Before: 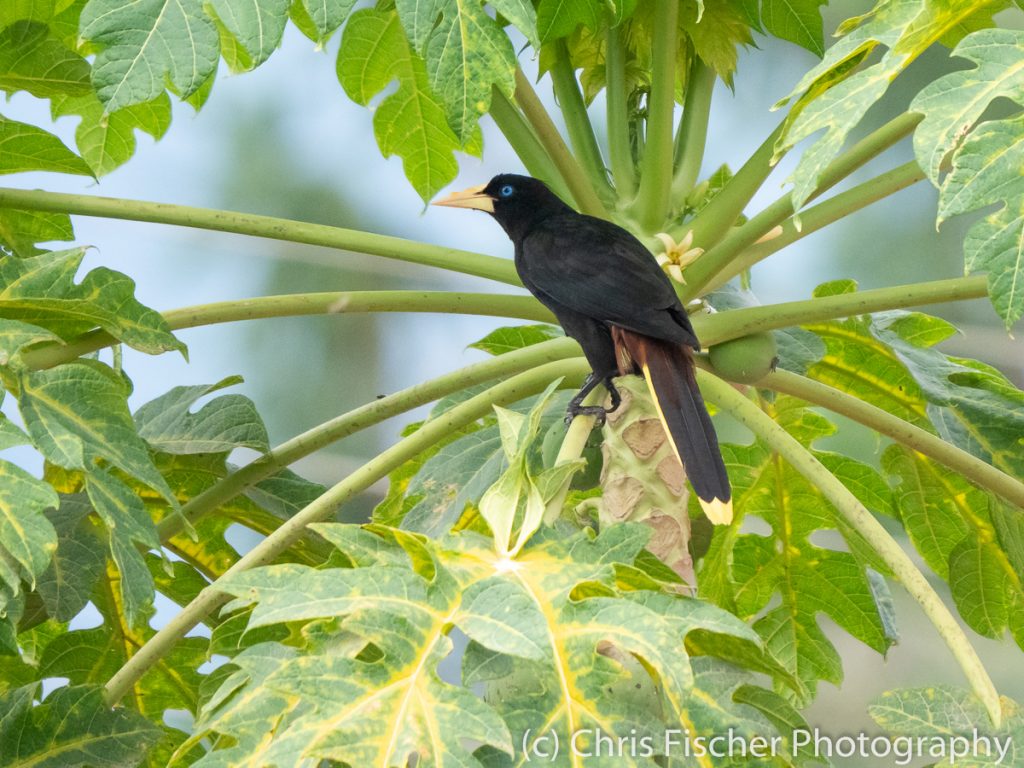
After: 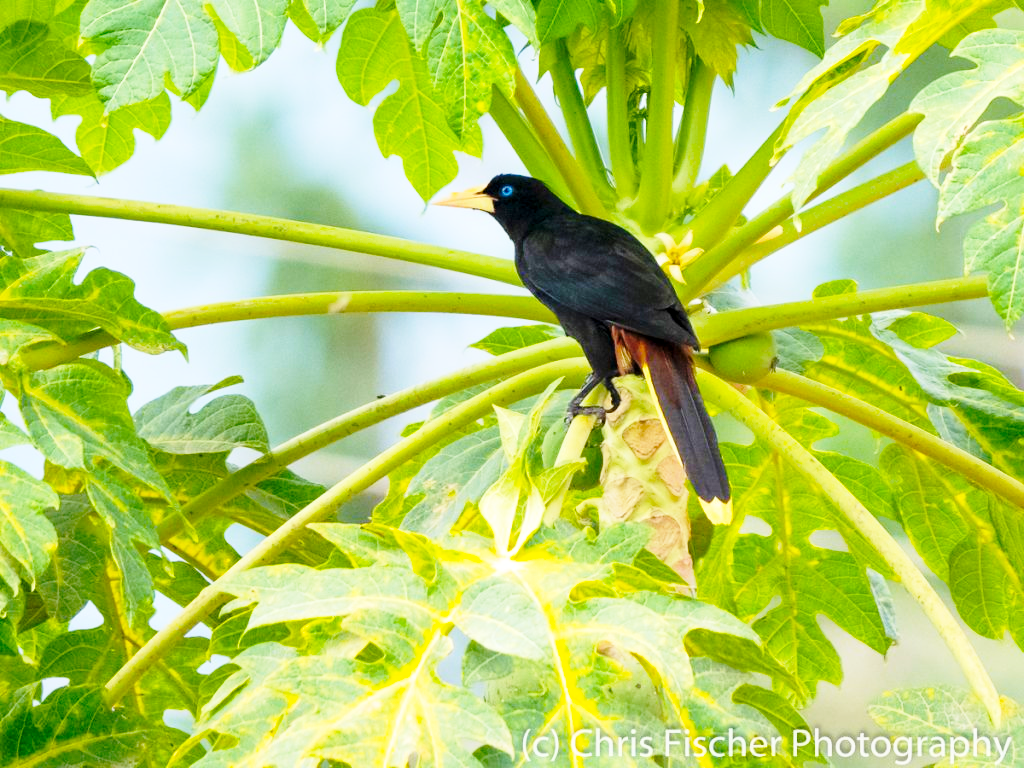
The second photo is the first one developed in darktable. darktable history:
color balance rgb: perceptual saturation grading › global saturation 30%, global vibrance 20%
exposure: black level correction 0.005, exposure 0.014 EV, compensate highlight preservation false
tone equalizer: on, module defaults
base curve: curves: ch0 [(0, 0) (0.028, 0.03) (0.121, 0.232) (0.46, 0.748) (0.859, 0.968) (1, 1)], preserve colors none
